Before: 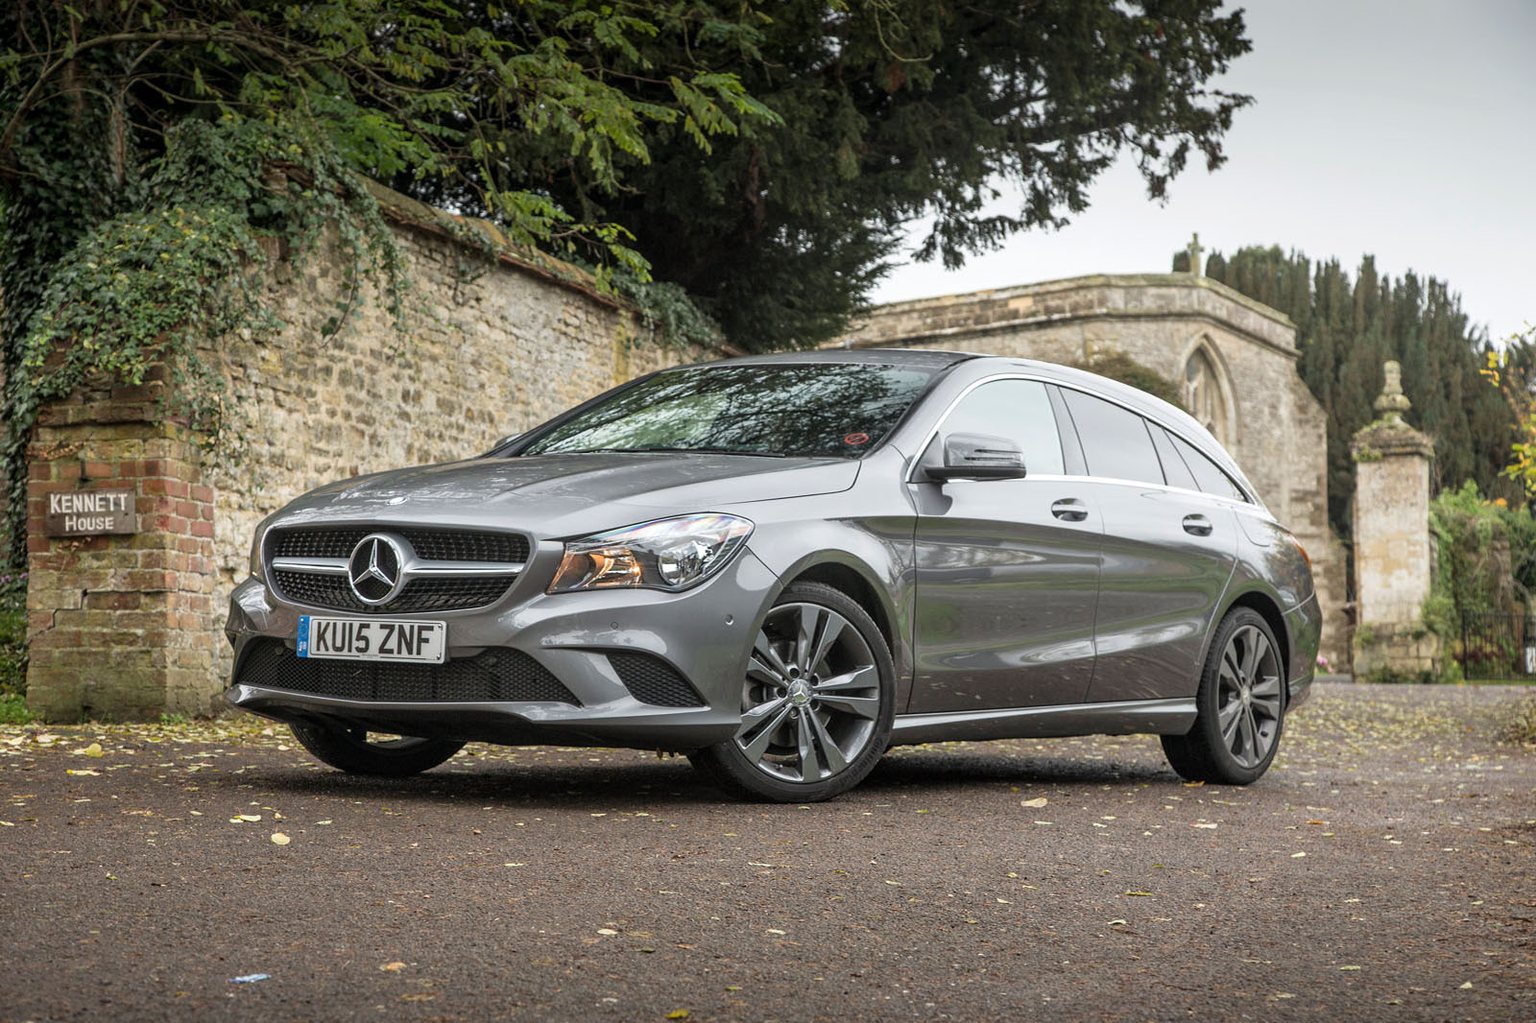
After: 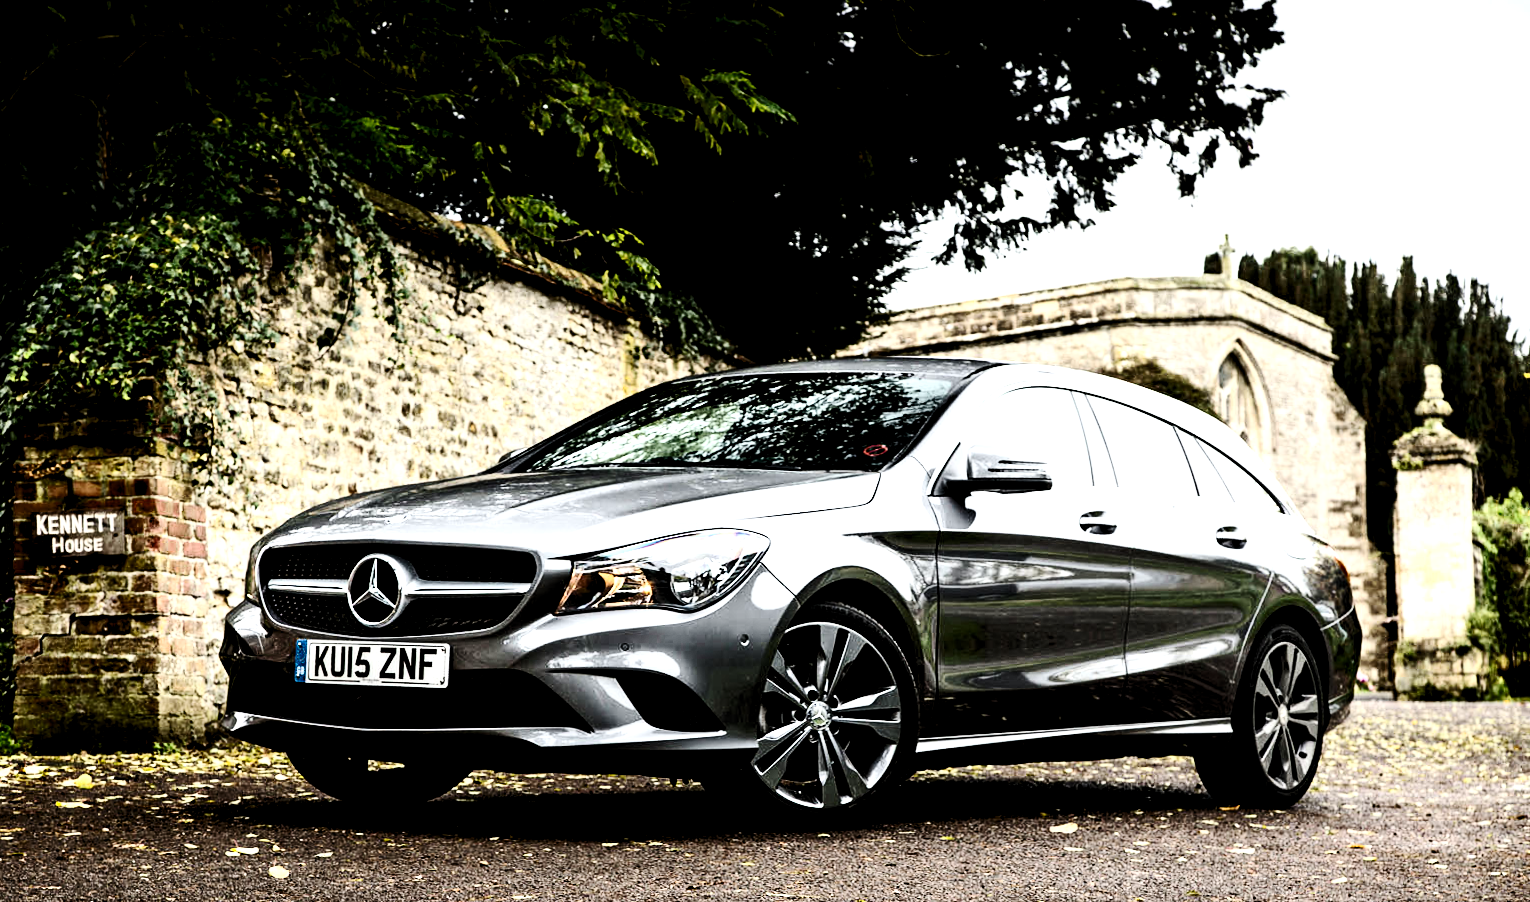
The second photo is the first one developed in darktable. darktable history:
levels: levels [0.062, 0.494, 0.925]
crop and rotate: angle 0.46°, left 0.421%, right 2.782%, bottom 14.322%
base curve: curves: ch0 [(0, 0) (0.04, 0.03) (0.133, 0.232) (0.448, 0.748) (0.843, 0.968) (1, 1)], preserve colors none
contrast brightness saturation: contrast 0.484, saturation -0.09
exposure: black level correction 0.009, exposure -0.669 EV, compensate highlight preservation false
